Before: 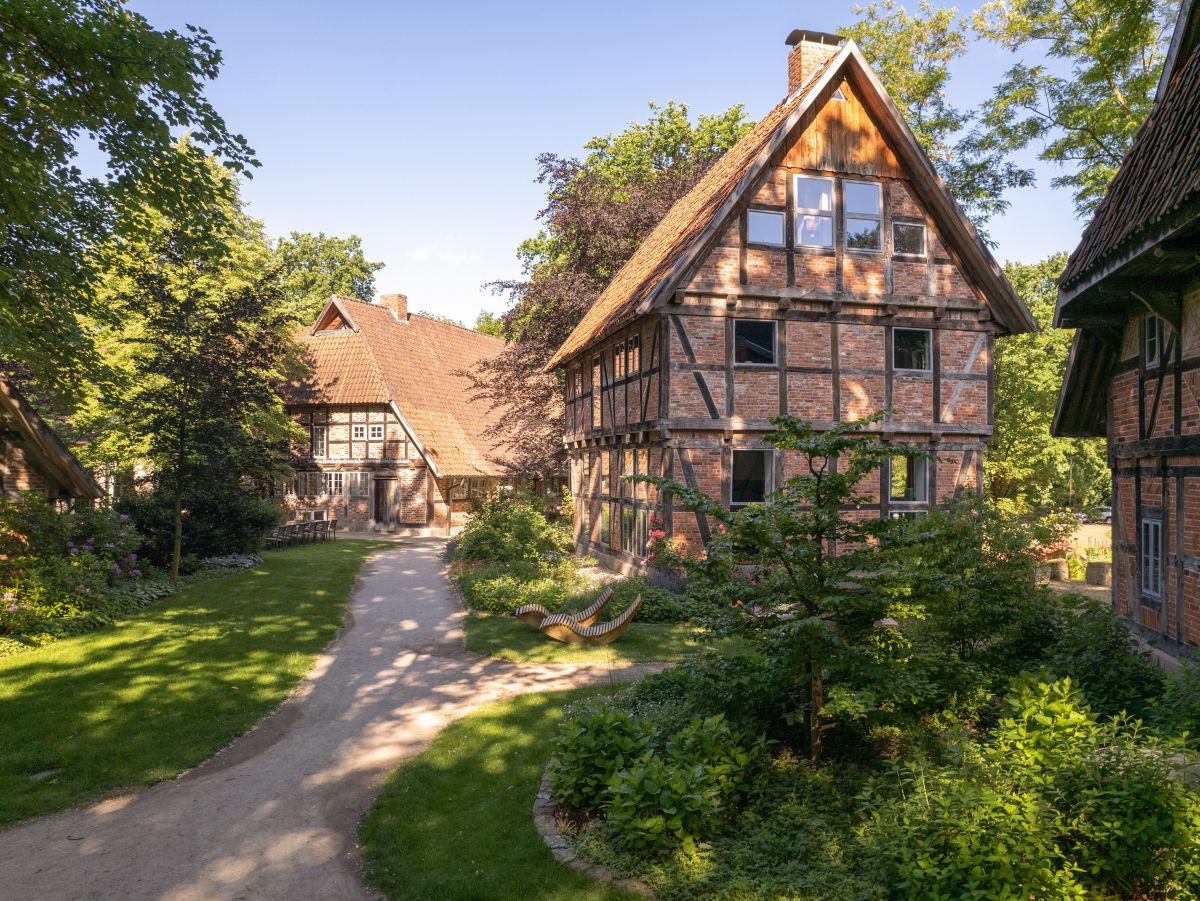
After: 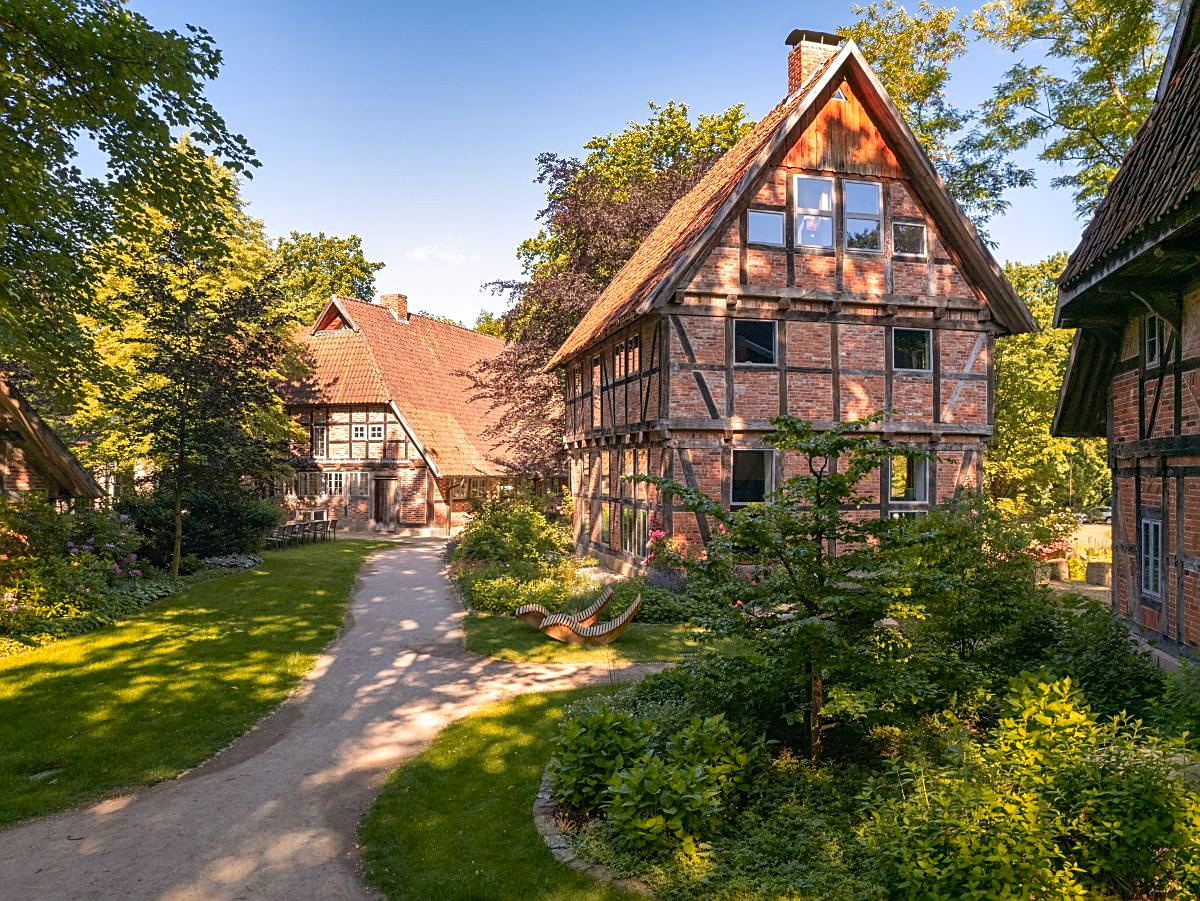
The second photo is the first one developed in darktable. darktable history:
shadows and highlights: shadows 30.71, highlights -62.53, soften with gaussian
color zones: curves: ch1 [(0.24, 0.629) (0.75, 0.5)]; ch2 [(0.255, 0.454) (0.745, 0.491)]
sharpen: on, module defaults
